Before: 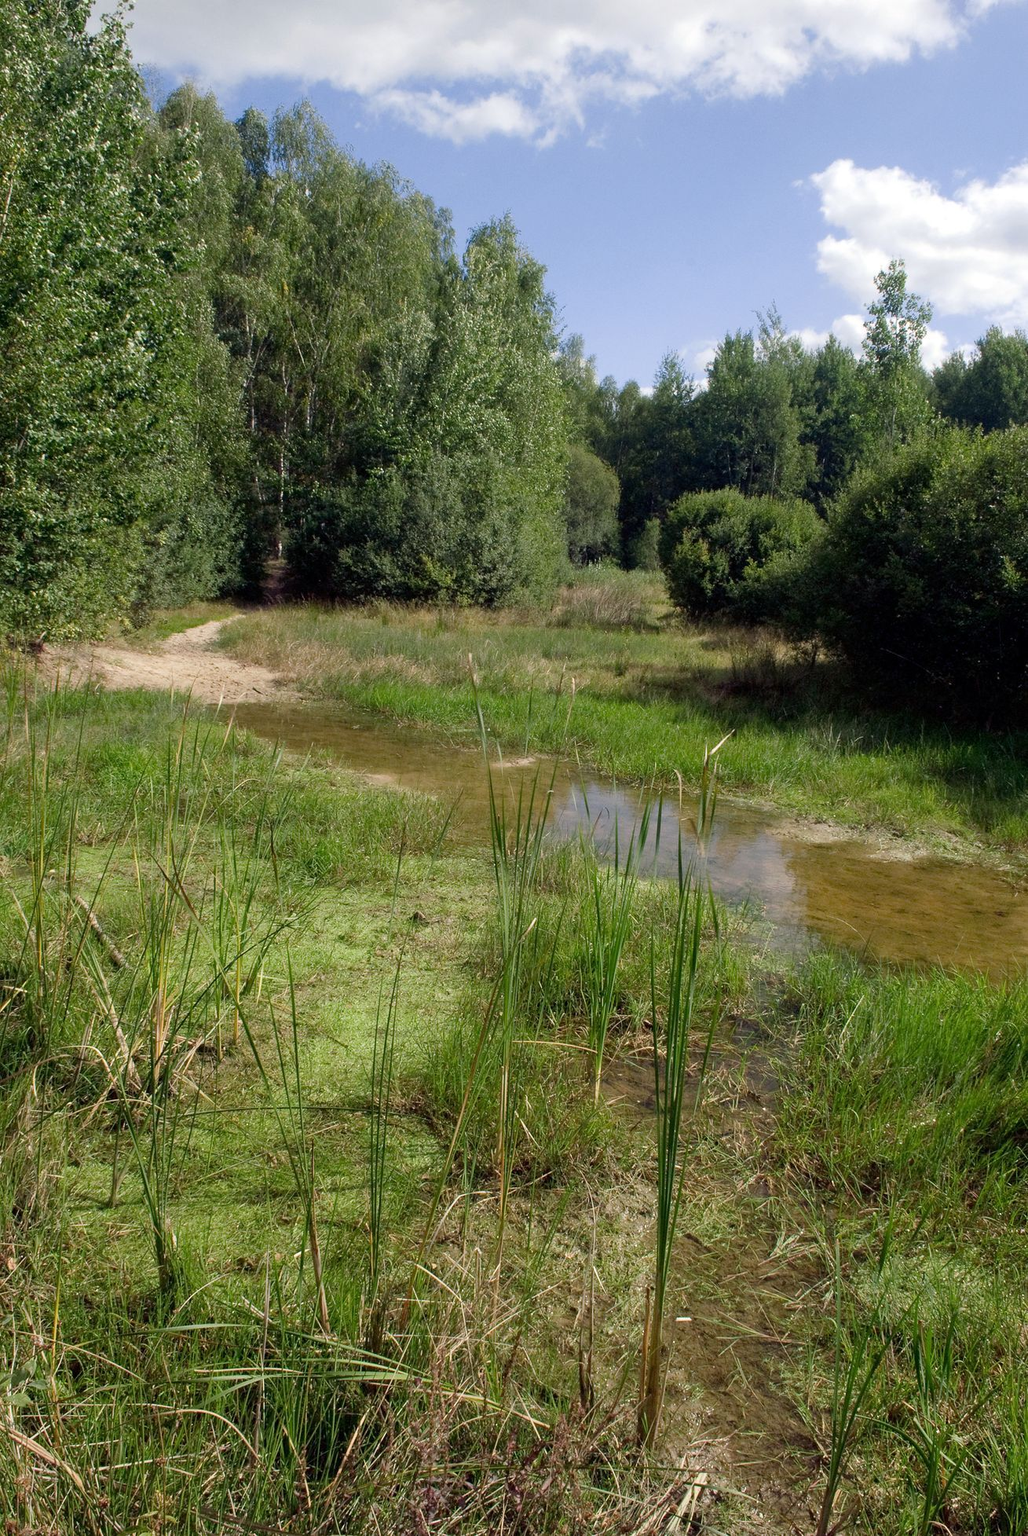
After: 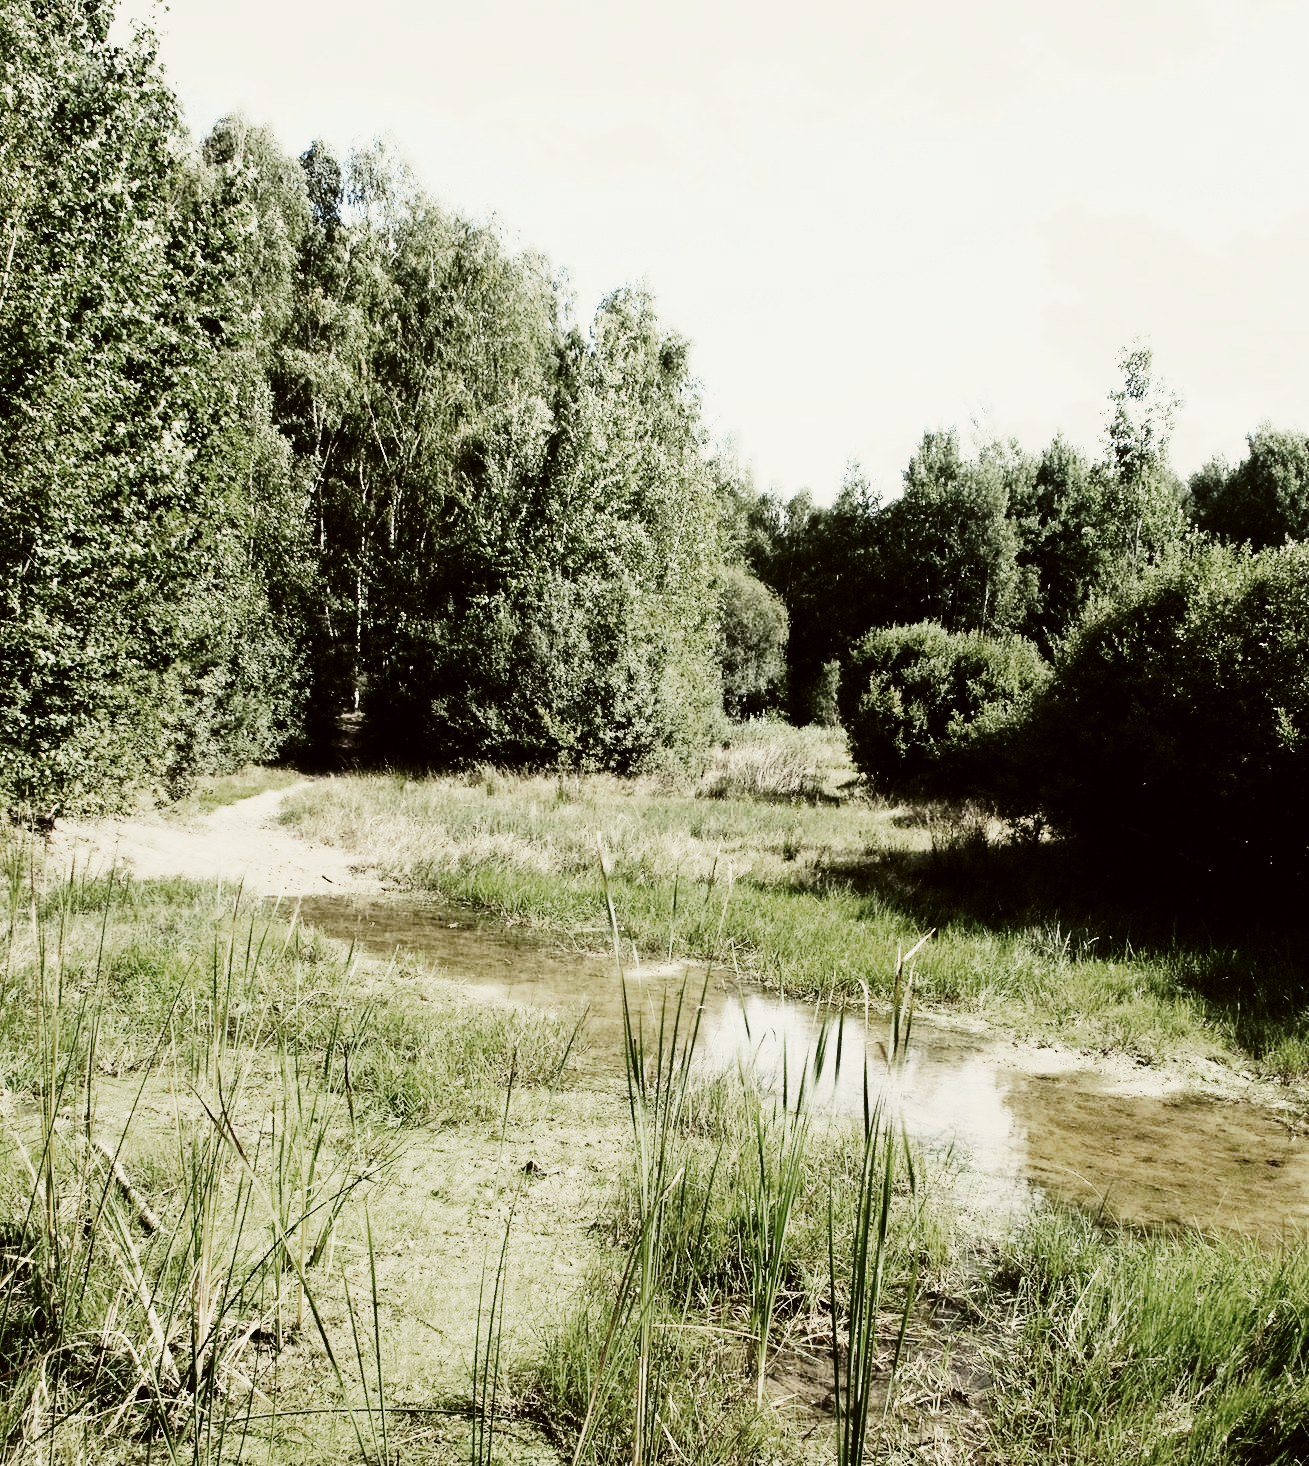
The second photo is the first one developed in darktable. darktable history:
color correction: highlights a* -1.43, highlights b* 10.12, shadows a* 0.395, shadows b* 19.35
crop: bottom 24.988%
base curve: curves: ch0 [(0, 0) (0.032, 0.037) (0.105, 0.228) (0.435, 0.76) (0.856, 0.983) (1, 1)], preserve colors none
rgb curve: curves: ch0 [(0, 0) (0.21, 0.15) (0.24, 0.21) (0.5, 0.75) (0.75, 0.96) (0.89, 0.99) (1, 1)]; ch1 [(0, 0.02) (0.21, 0.13) (0.25, 0.2) (0.5, 0.67) (0.75, 0.9) (0.89, 0.97) (1, 1)]; ch2 [(0, 0.02) (0.21, 0.13) (0.25, 0.2) (0.5, 0.67) (0.75, 0.9) (0.89, 0.97) (1, 1)], compensate middle gray true
tone equalizer: -8 EV -0.417 EV, -7 EV -0.389 EV, -6 EV -0.333 EV, -5 EV -0.222 EV, -3 EV 0.222 EV, -2 EV 0.333 EV, -1 EV 0.389 EV, +0 EV 0.417 EV, edges refinement/feathering 500, mask exposure compensation -1.57 EV, preserve details no
color zones: curves: ch0 [(0, 0.487) (0.241, 0.395) (0.434, 0.373) (0.658, 0.412) (0.838, 0.487)]; ch1 [(0, 0) (0.053, 0.053) (0.211, 0.202) (0.579, 0.259) (0.781, 0.241)]
white balance: emerald 1
